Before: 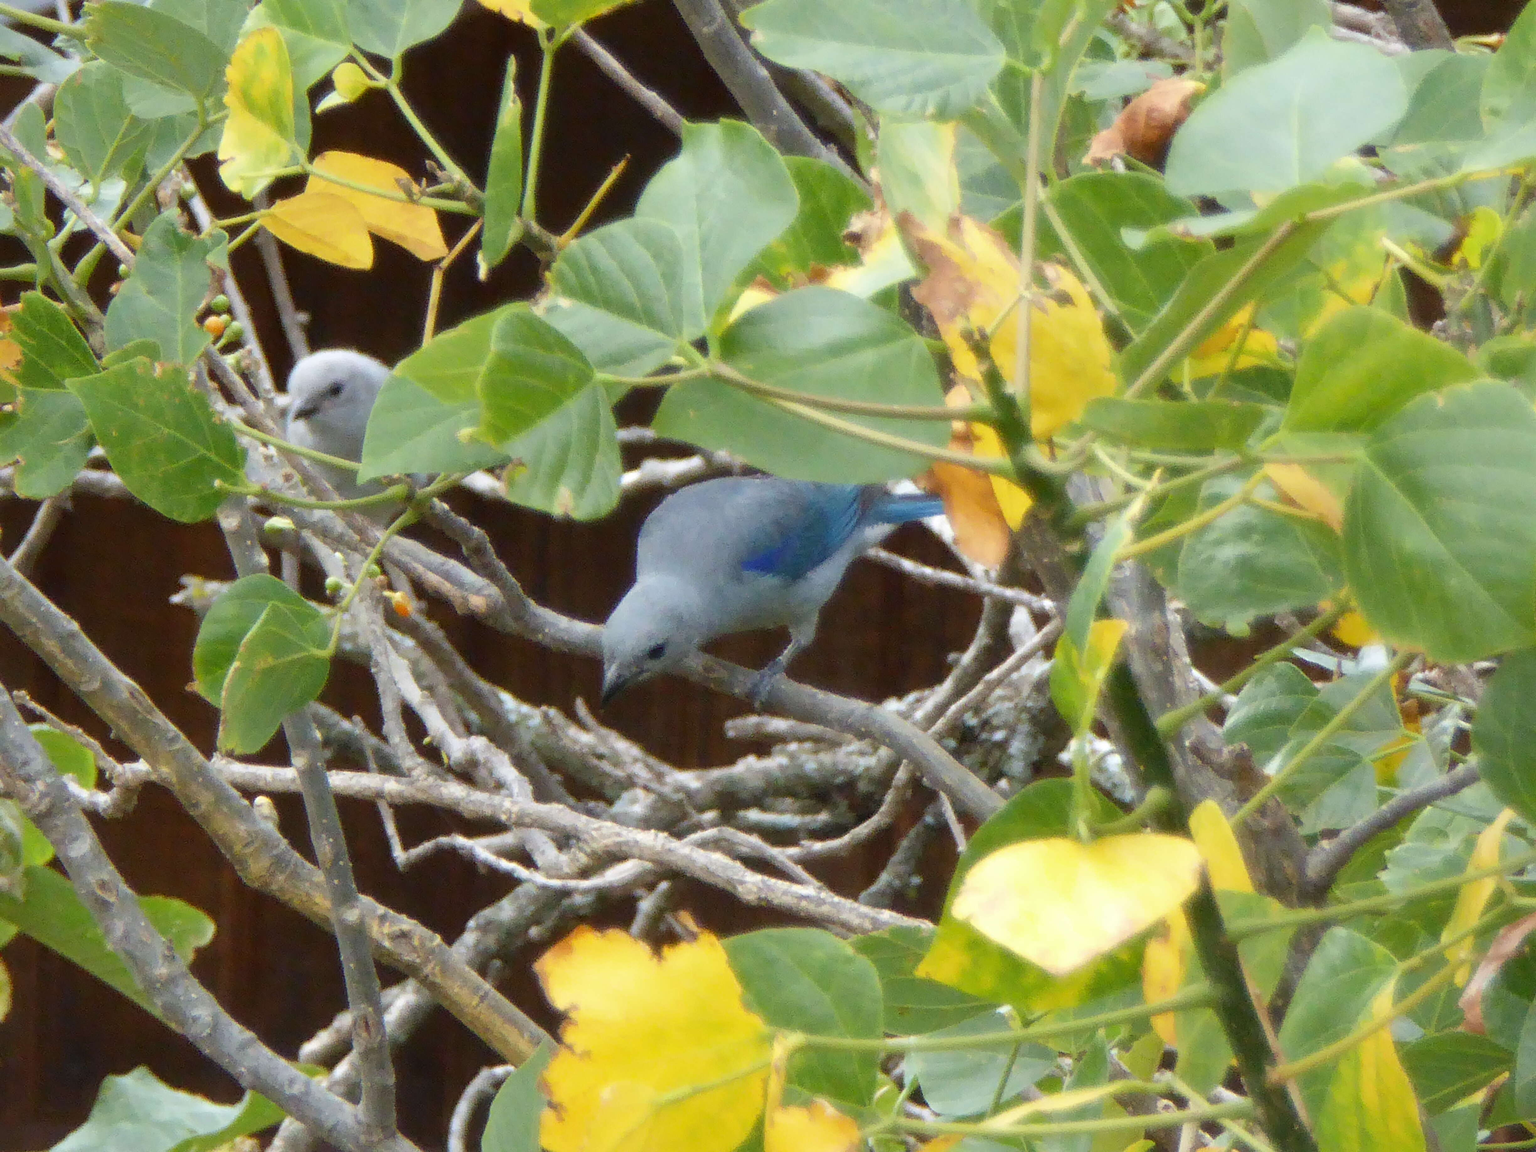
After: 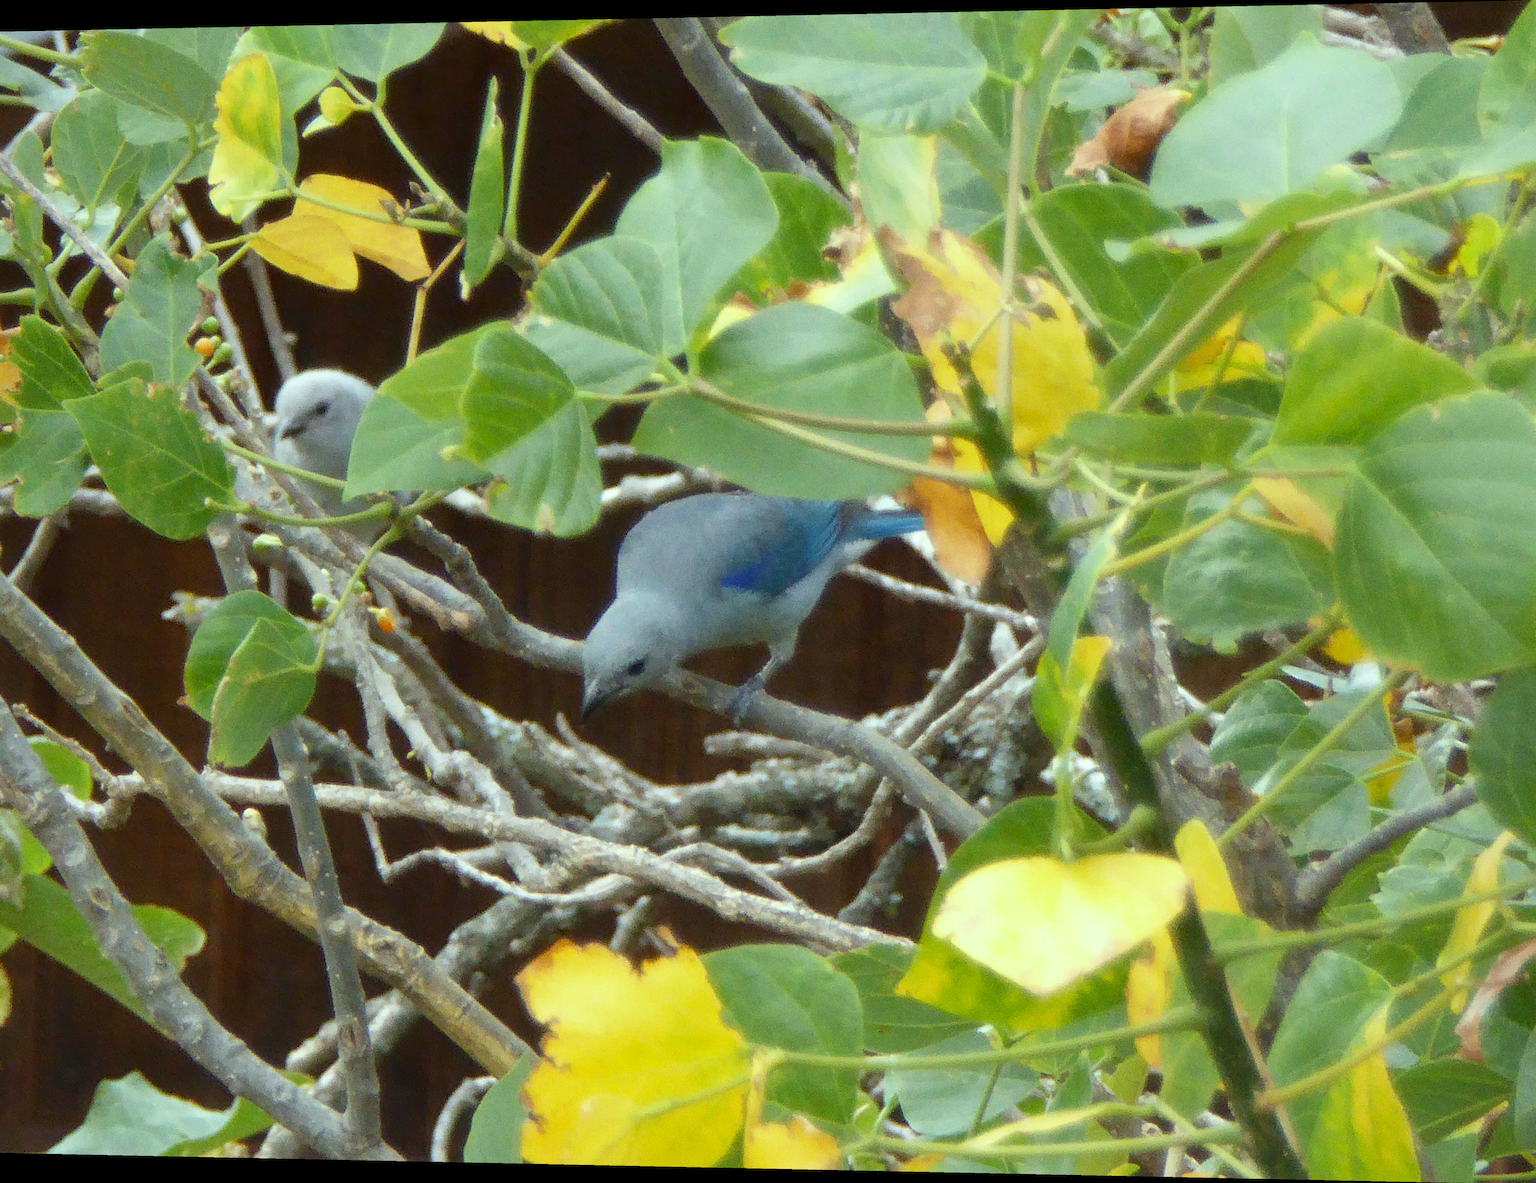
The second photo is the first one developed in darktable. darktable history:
grain: coarseness 0.09 ISO
rotate and perspective: lens shift (horizontal) -0.055, automatic cropping off
color correction: highlights a* -8, highlights b* 3.1
